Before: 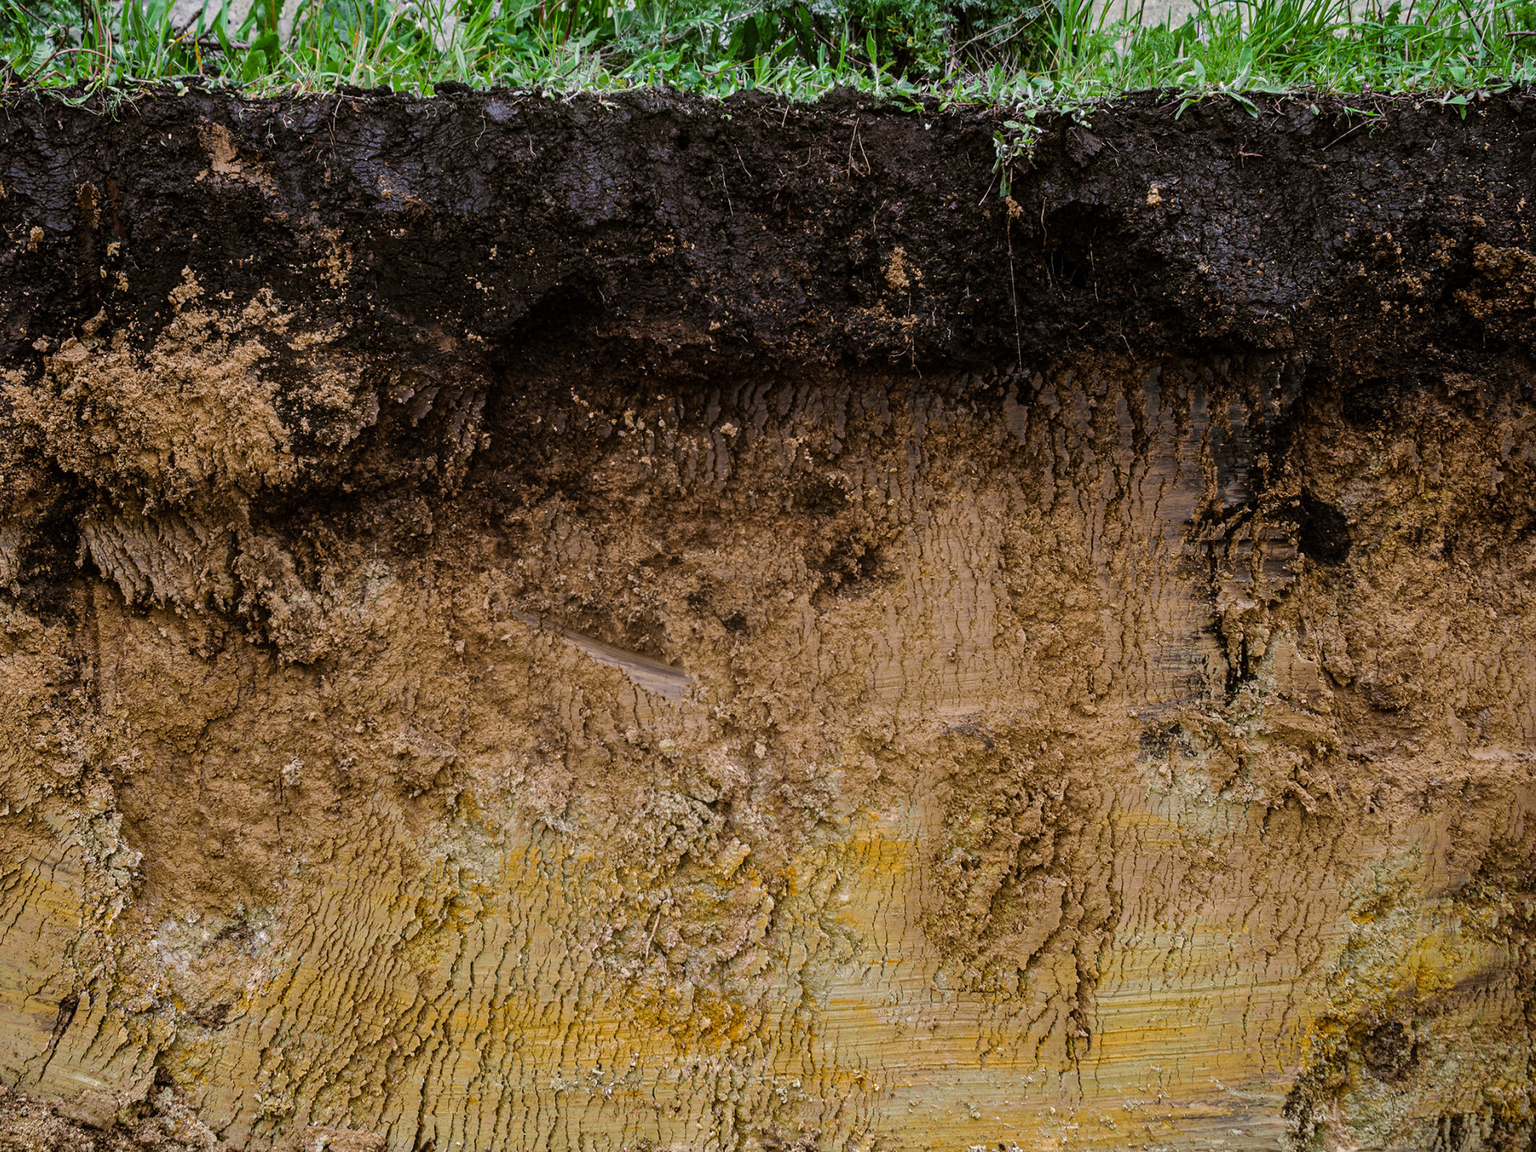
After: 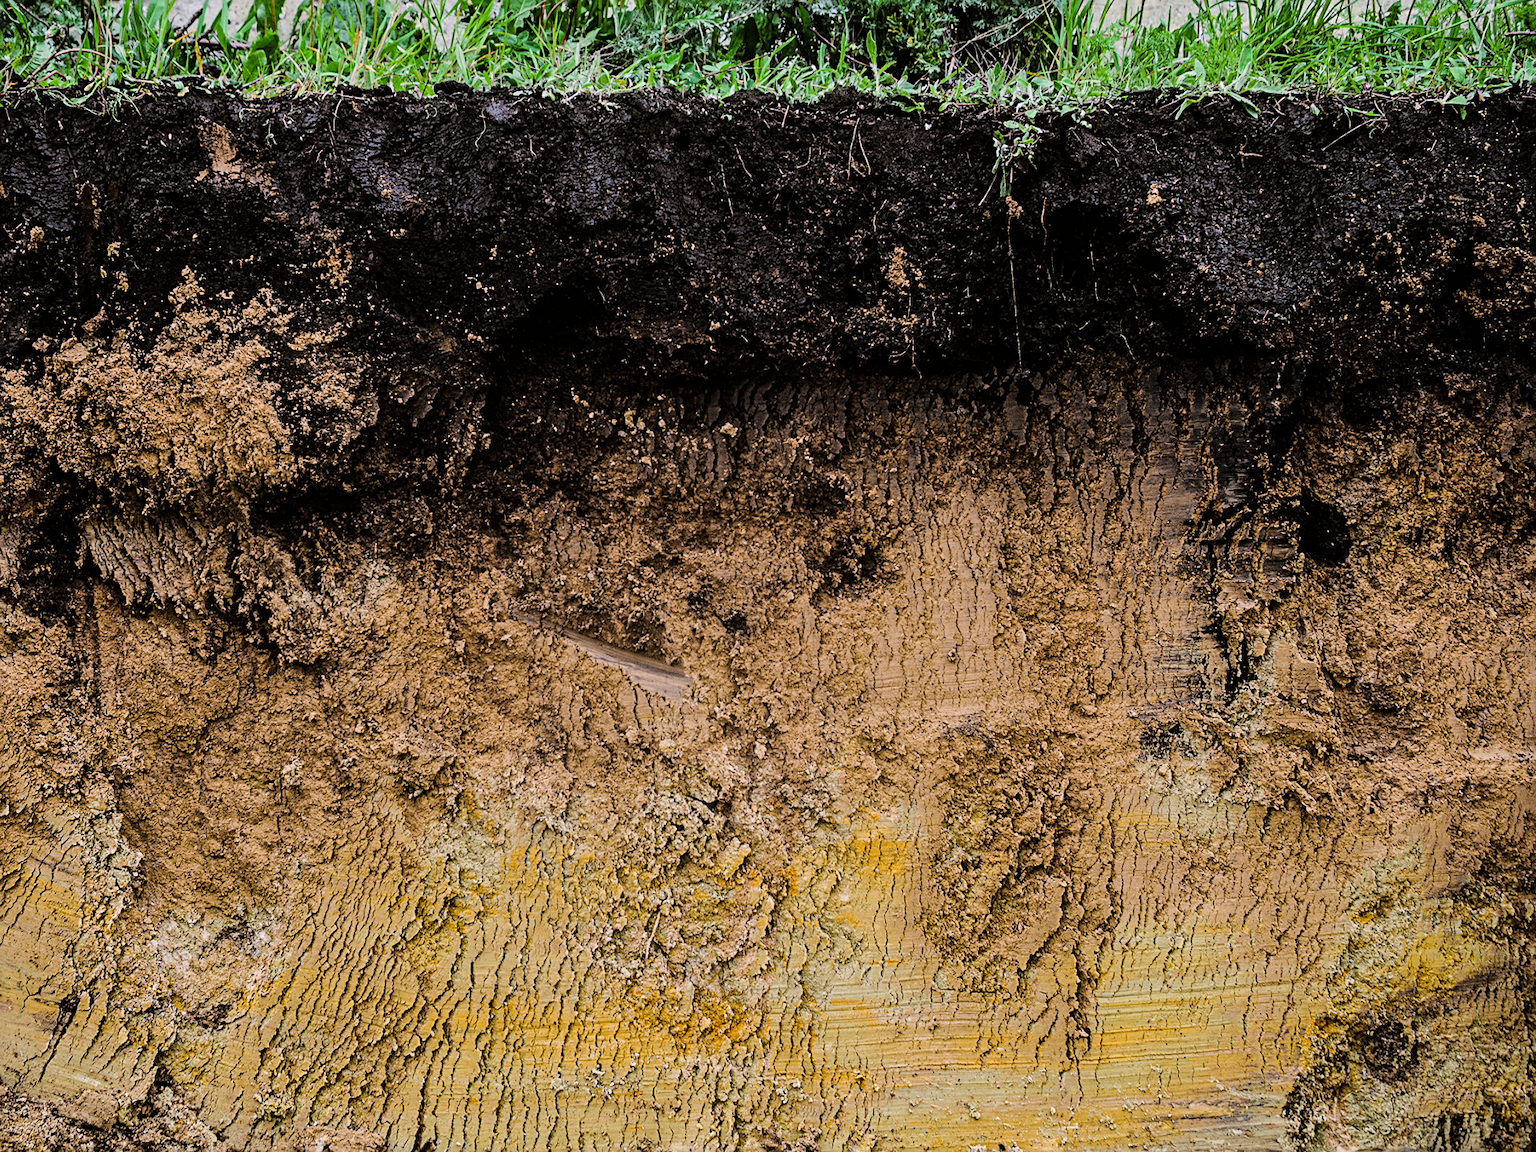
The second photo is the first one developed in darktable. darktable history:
sharpen: on, module defaults
tone curve: curves: ch0 [(0, 0) (0.049, 0.01) (0.154, 0.081) (0.491, 0.56) (0.739, 0.794) (0.992, 0.937)]; ch1 [(0, 0) (0.172, 0.123) (0.317, 0.272) (0.401, 0.422) (0.499, 0.497) (0.531, 0.54) (0.615, 0.603) (0.741, 0.783) (1, 1)]; ch2 [(0, 0) (0.411, 0.424) (0.462, 0.464) (0.502, 0.489) (0.544, 0.551) (0.686, 0.638) (1, 1)], color space Lab, linked channels, preserve colors none
